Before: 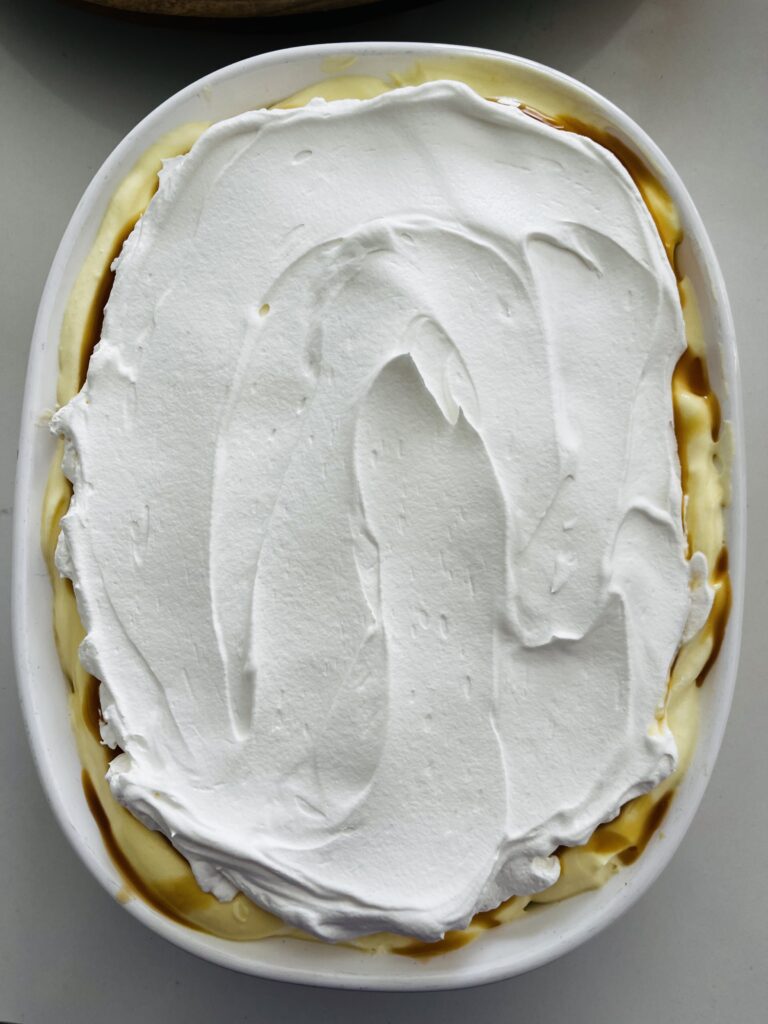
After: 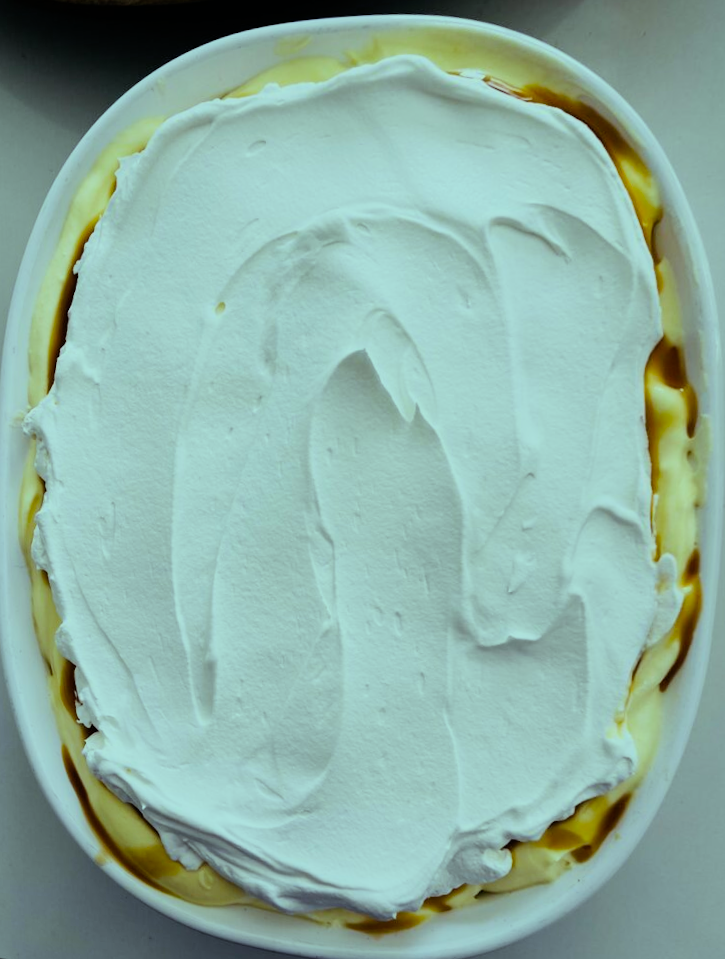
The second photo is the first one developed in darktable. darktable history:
filmic rgb: black relative exposure -7.65 EV, white relative exposure 4.56 EV, hardness 3.61, color science v6 (2022)
color balance: mode lift, gamma, gain (sRGB), lift [0.997, 0.979, 1.021, 1.011], gamma [1, 1.084, 0.916, 0.998], gain [1, 0.87, 1.13, 1.101], contrast 4.55%, contrast fulcrum 38.24%, output saturation 104.09%
rotate and perspective: rotation 0.062°, lens shift (vertical) 0.115, lens shift (horizontal) -0.133, crop left 0.047, crop right 0.94, crop top 0.061, crop bottom 0.94
